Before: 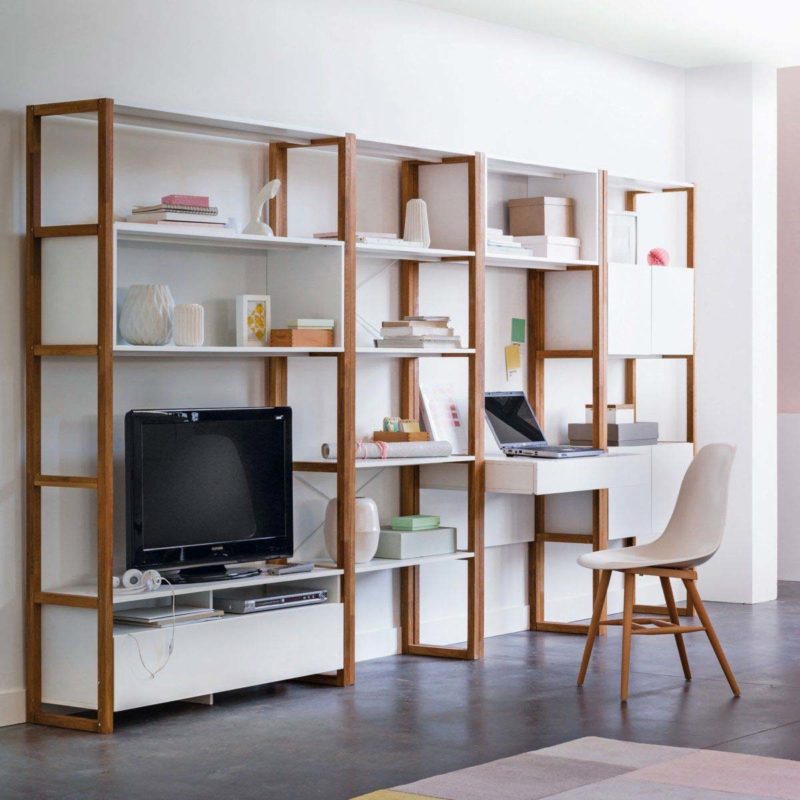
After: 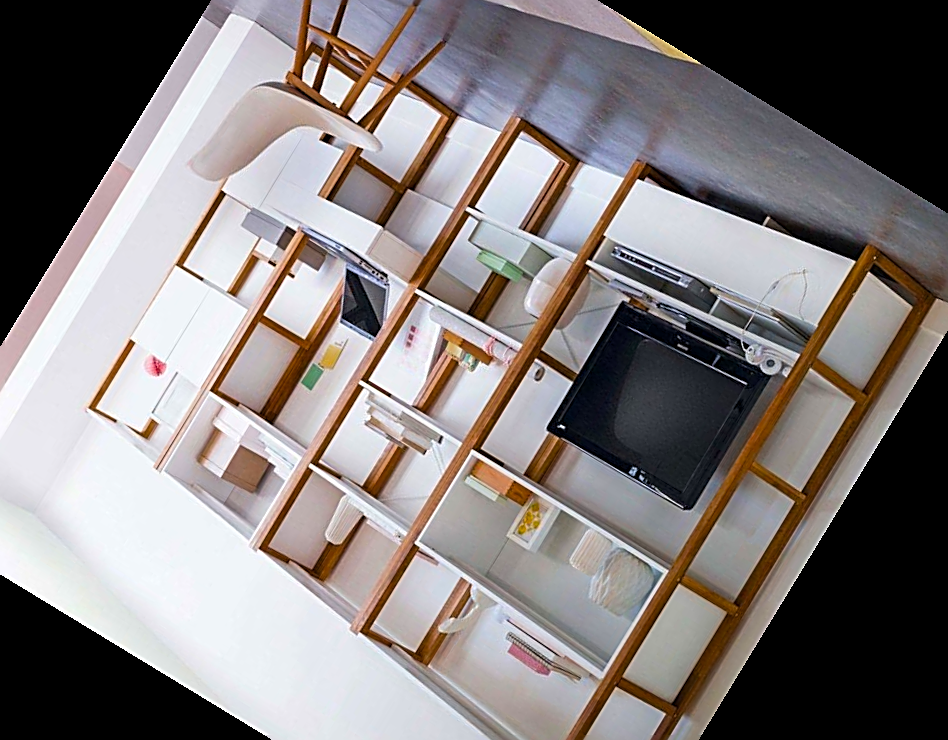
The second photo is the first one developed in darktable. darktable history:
crop and rotate: angle 148.68°, left 9.111%, top 15.603%, right 4.588%, bottom 17.041%
color balance rgb: perceptual saturation grading › global saturation 25%, global vibrance 20%
sharpen: amount 1
exposure: compensate highlight preservation false
